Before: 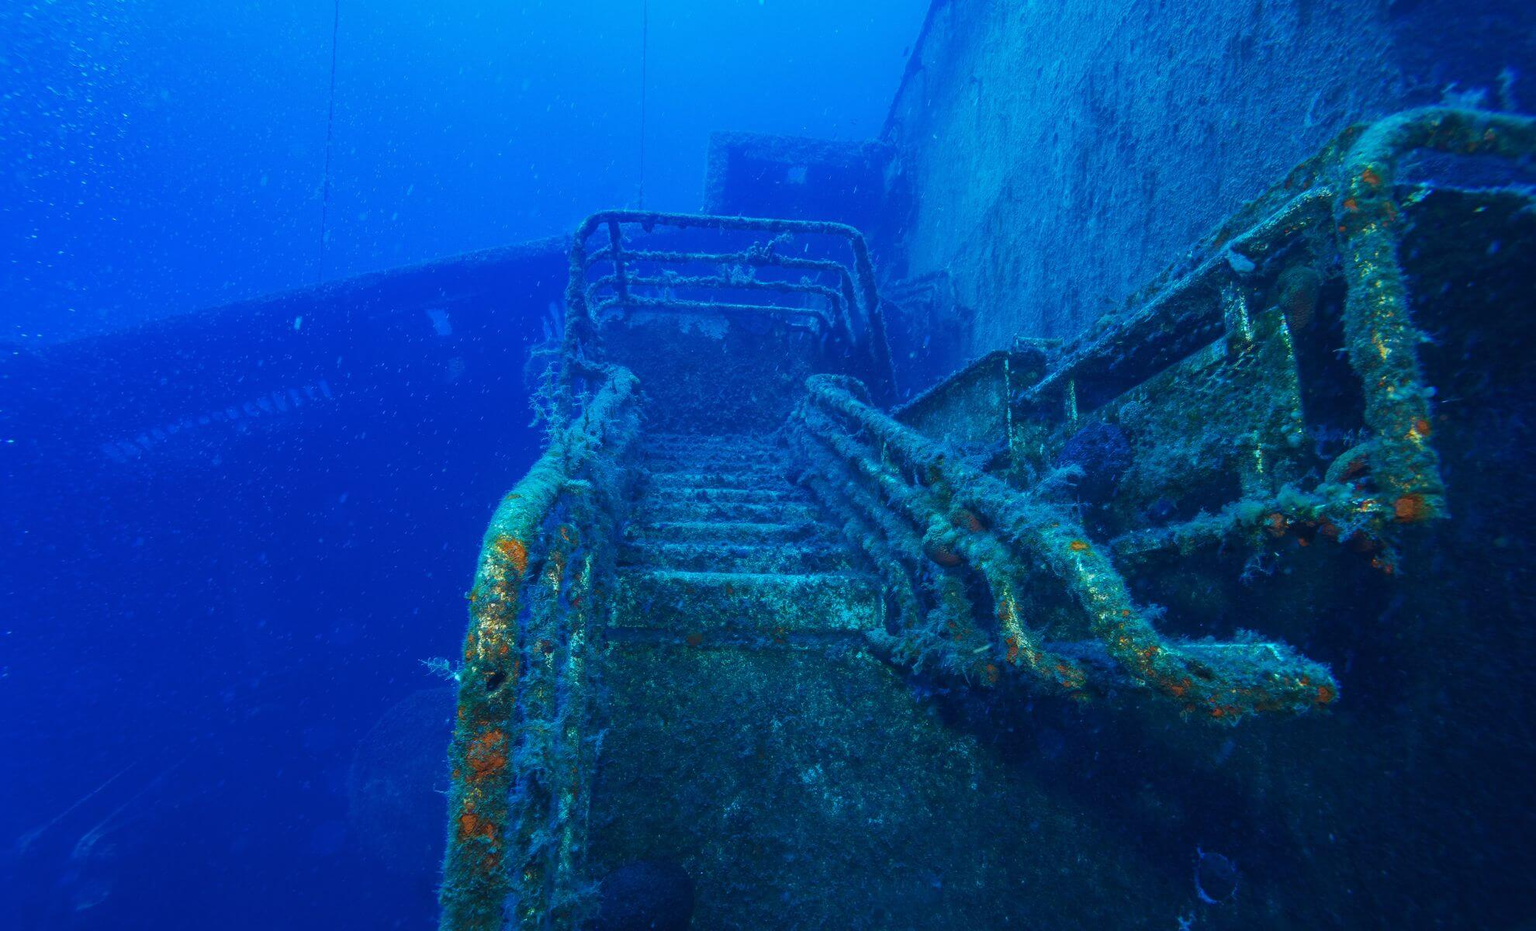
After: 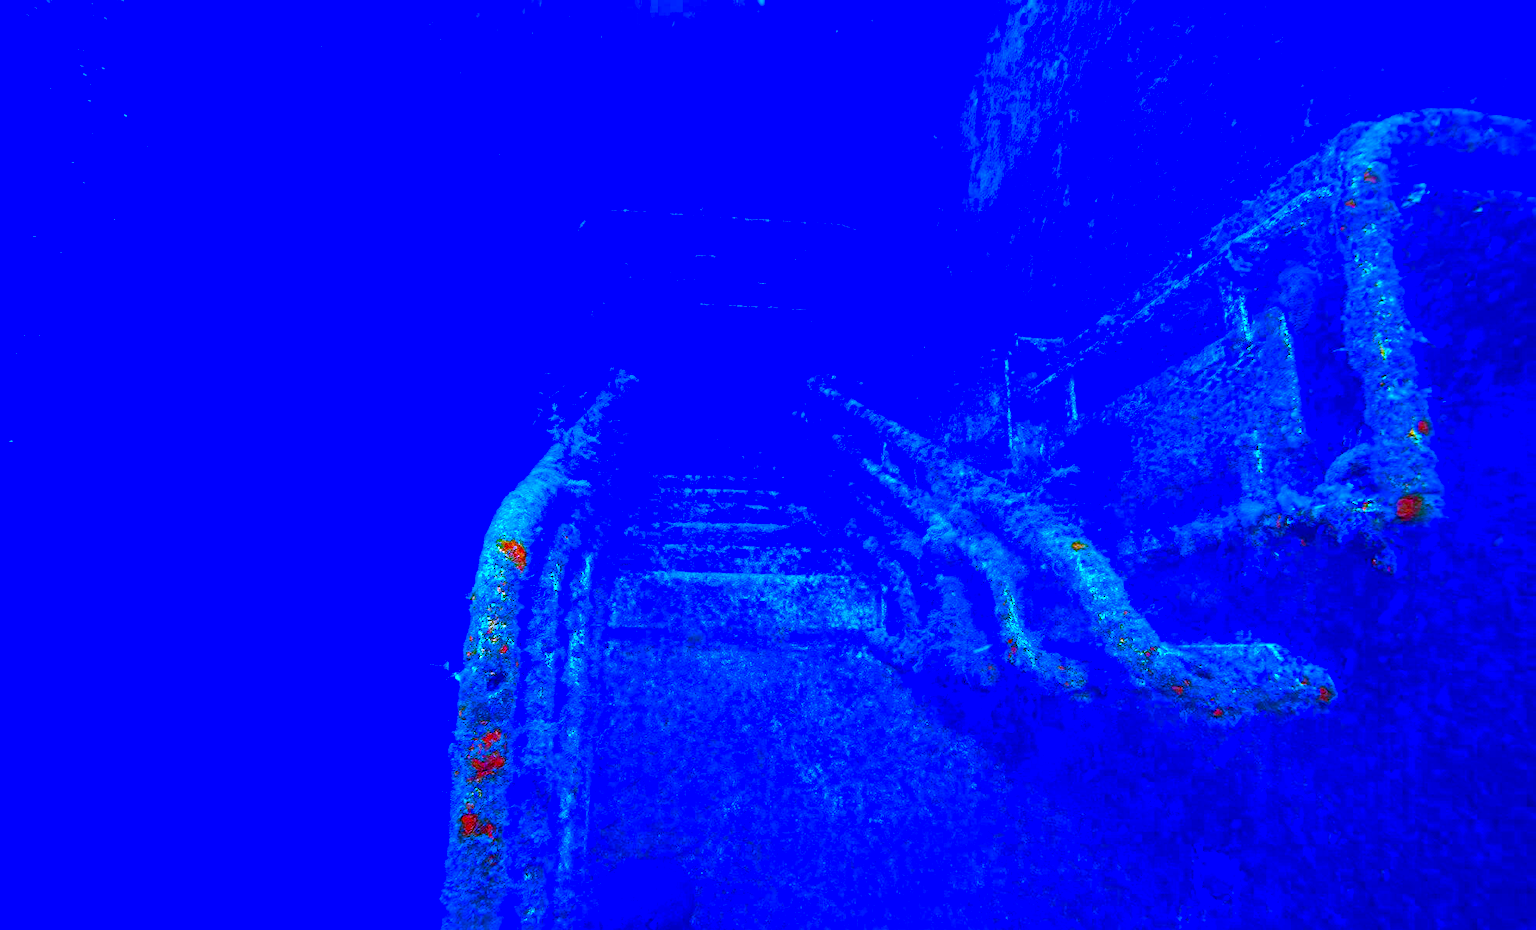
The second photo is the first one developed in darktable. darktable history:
color correction: highlights a* 1.59, highlights b* -1.7, saturation 2.48
sharpen: radius 2.543, amount 0.636
white balance: red 0.98, blue 1.61
color balance rgb: perceptual saturation grading › global saturation 20%, global vibrance 20%
